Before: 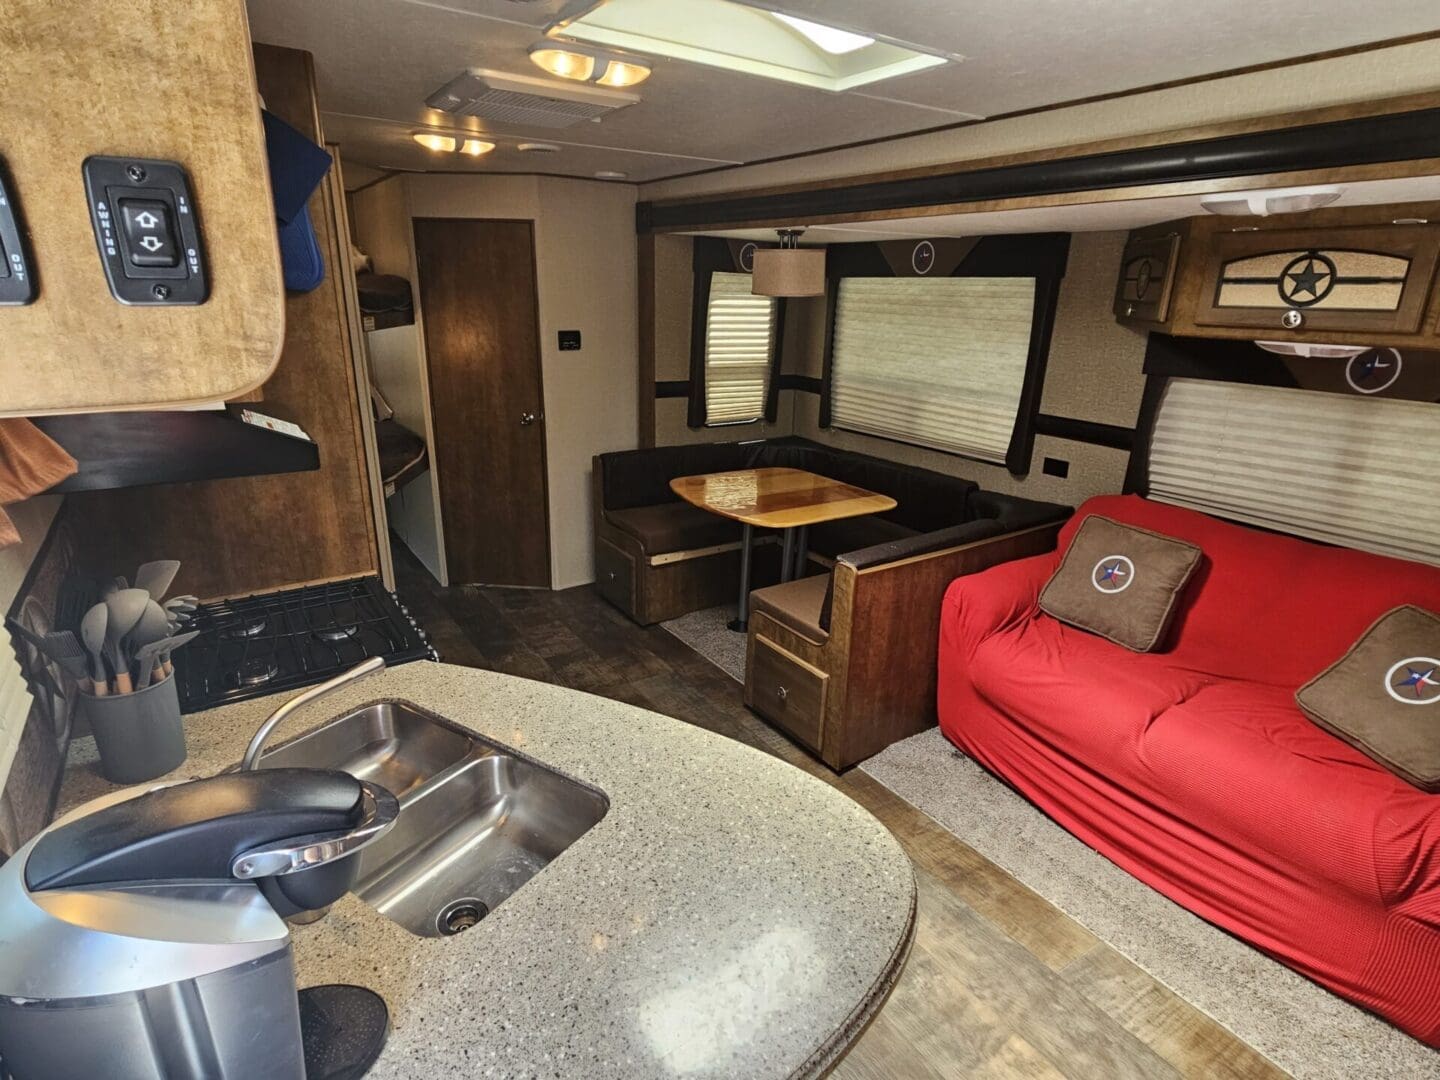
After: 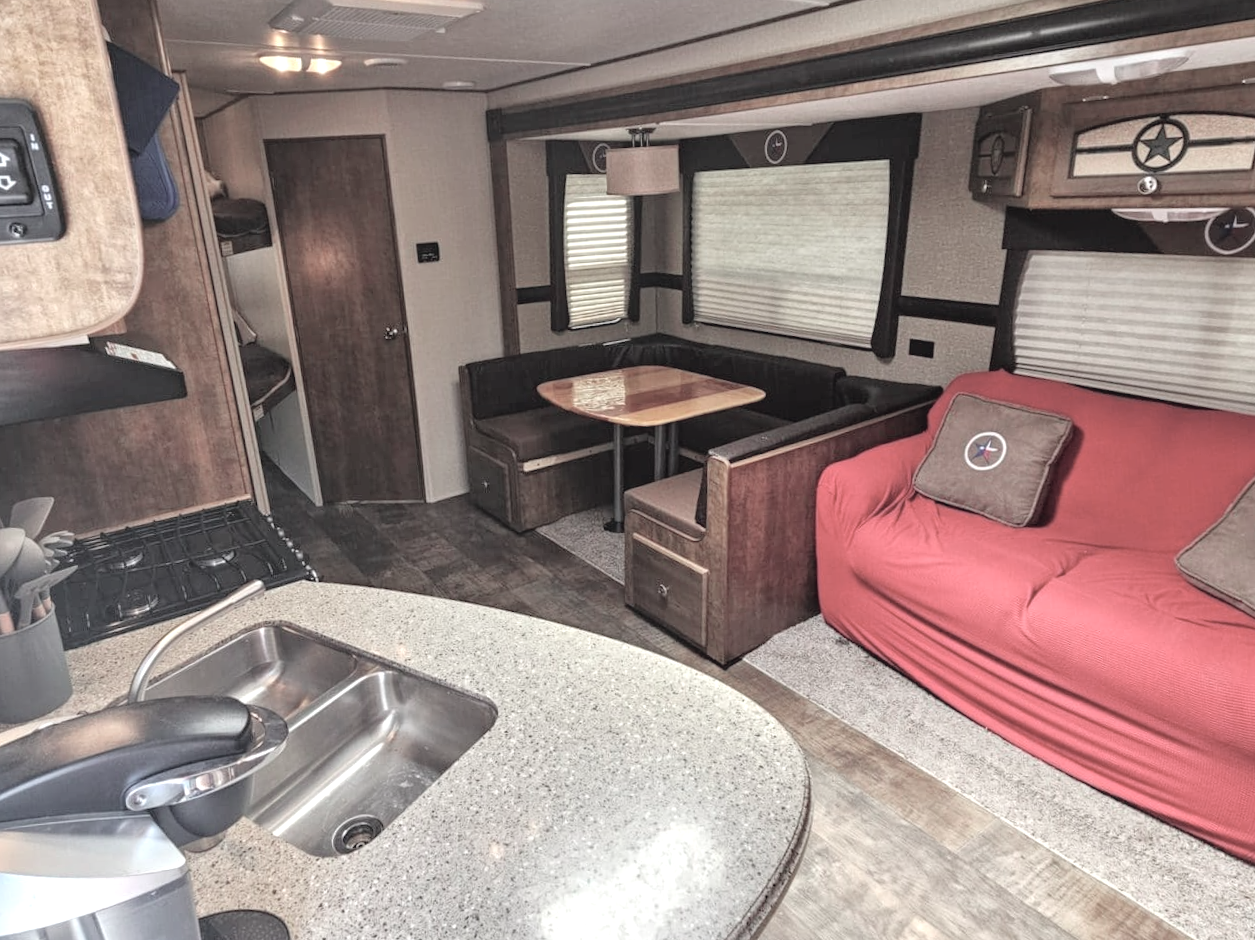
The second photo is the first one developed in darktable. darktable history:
contrast brightness saturation: brightness 0.186, saturation -0.504
crop and rotate: angle 3.66°, left 5.587%, top 5.691%
exposure: black level correction -0.002, exposure 0.531 EV, compensate highlight preservation false
local contrast: detail 109%
tone curve: curves: ch0 [(0, 0) (0.106, 0.041) (0.256, 0.197) (0.37, 0.336) (0.513, 0.481) (0.667, 0.629) (1, 1)]; ch1 [(0, 0) (0.502, 0.505) (0.553, 0.577) (1, 1)]; ch2 [(0, 0) (0.5, 0.495) (0.56, 0.544) (1, 1)], color space Lab, independent channels, preserve colors none
